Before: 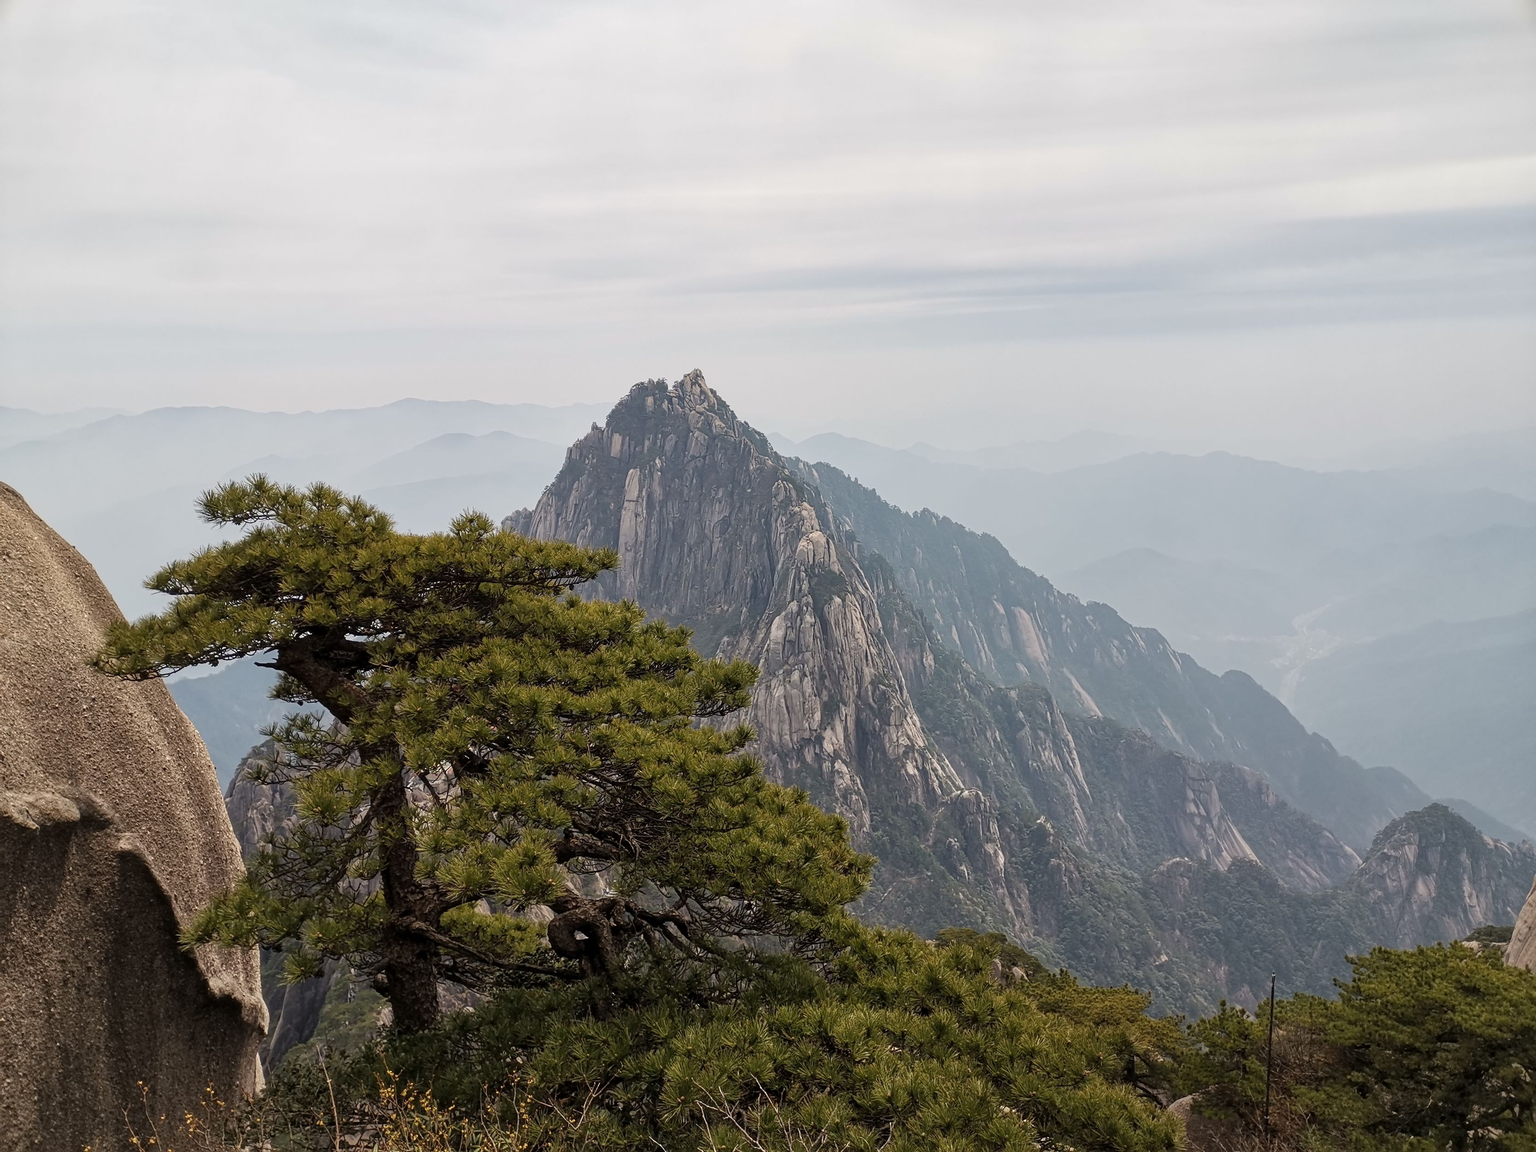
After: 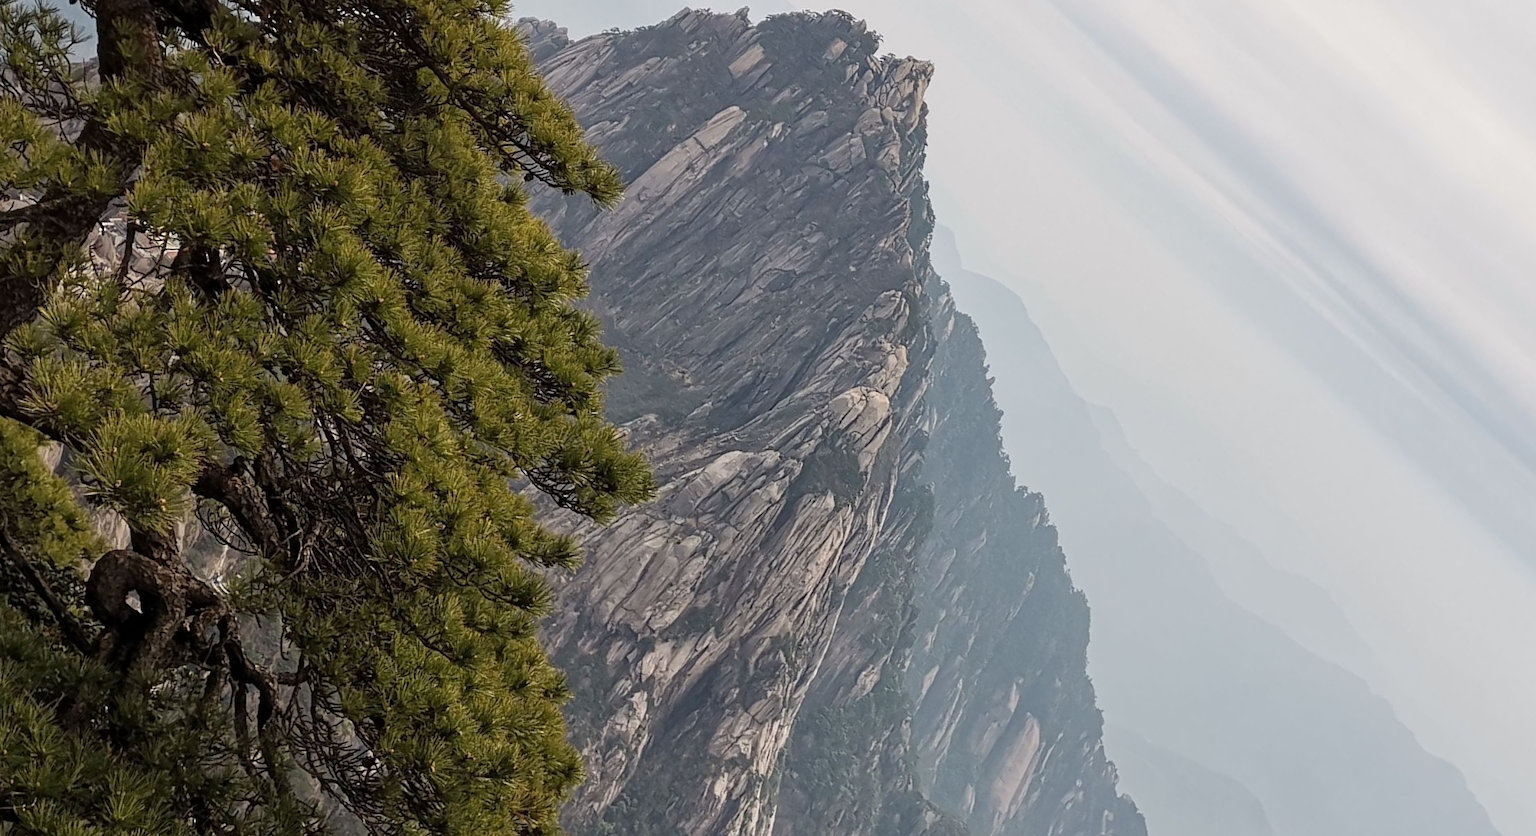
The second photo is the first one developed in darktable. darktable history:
crop and rotate: angle -44.38°, top 16.299%, right 0.835%, bottom 11.747%
